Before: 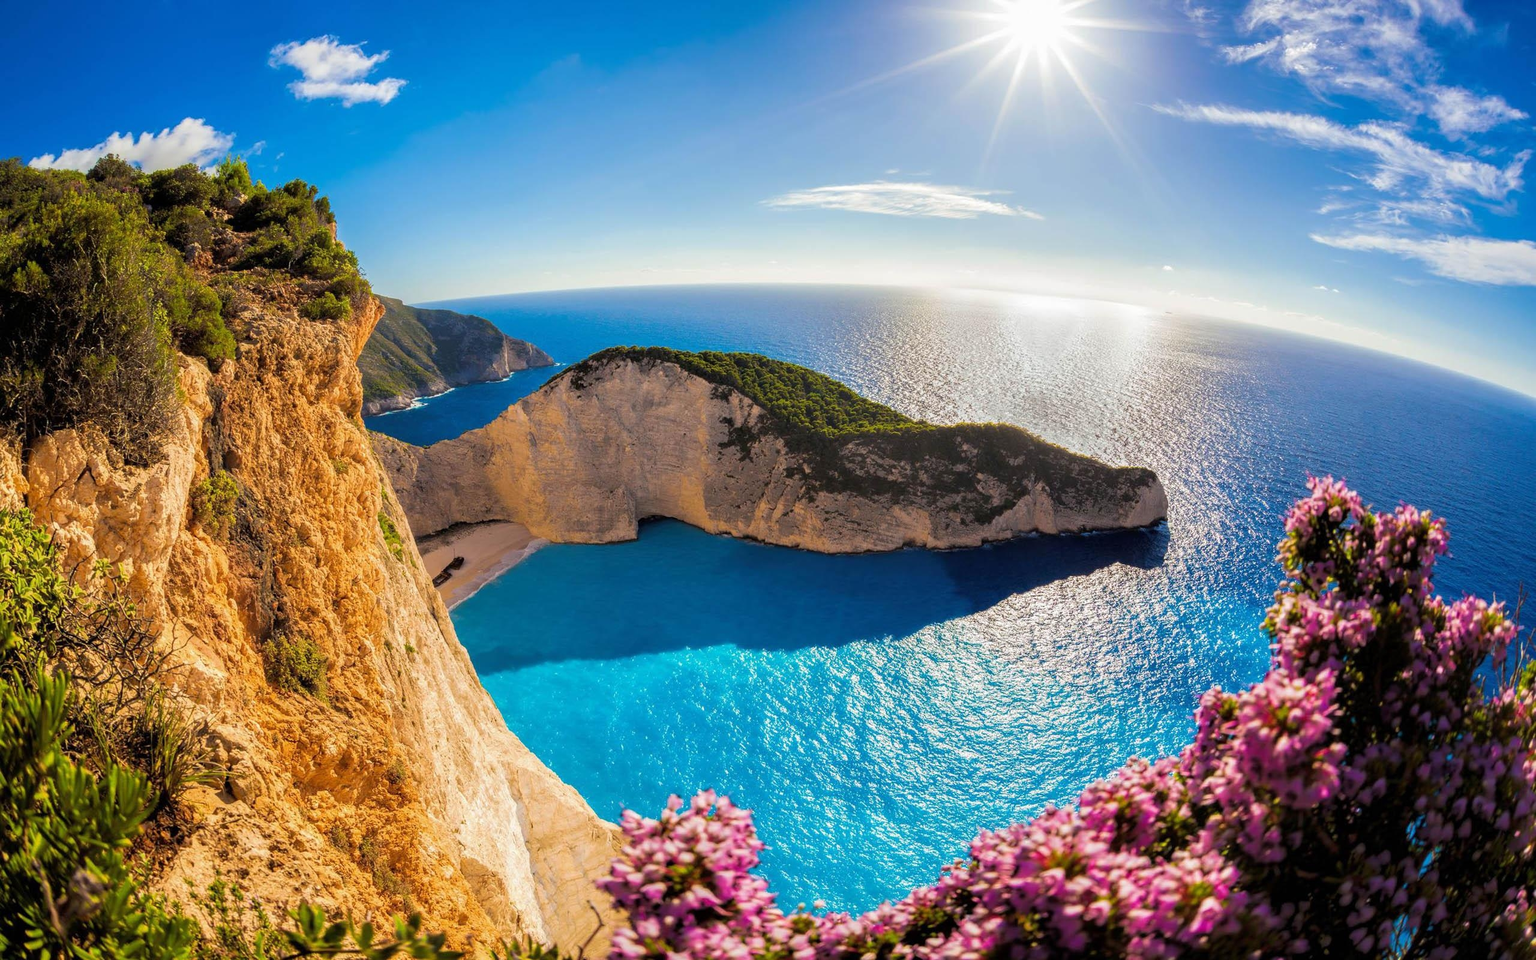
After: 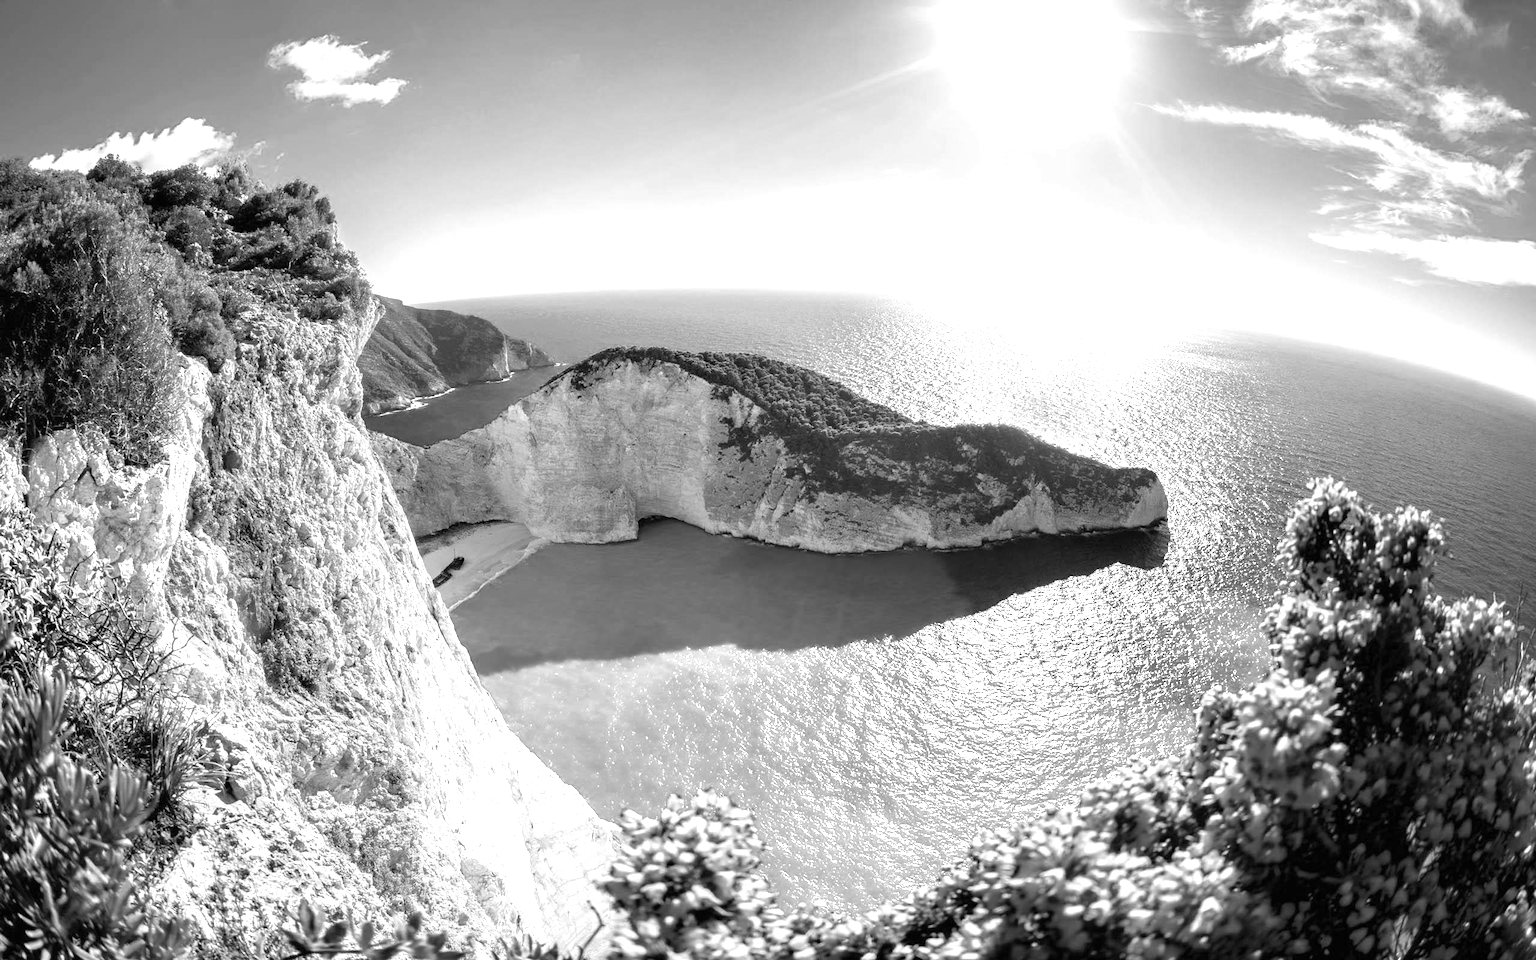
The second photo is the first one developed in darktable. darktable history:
exposure: black level correction 0, exposure 1 EV, compensate highlight preservation false
color zones: curves: ch1 [(0, -0.394) (0.143, -0.394) (0.286, -0.394) (0.429, -0.392) (0.571, -0.391) (0.714, -0.391) (0.857, -0.391) (1, -0.394)]
